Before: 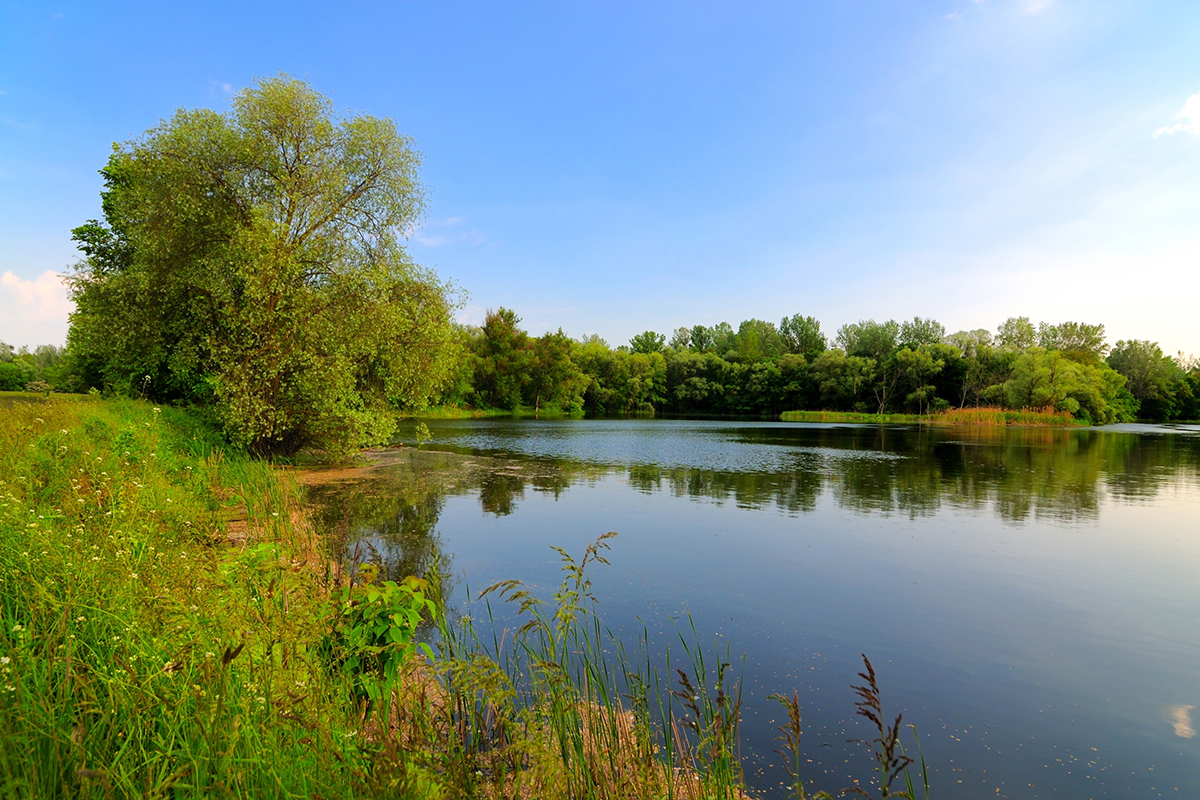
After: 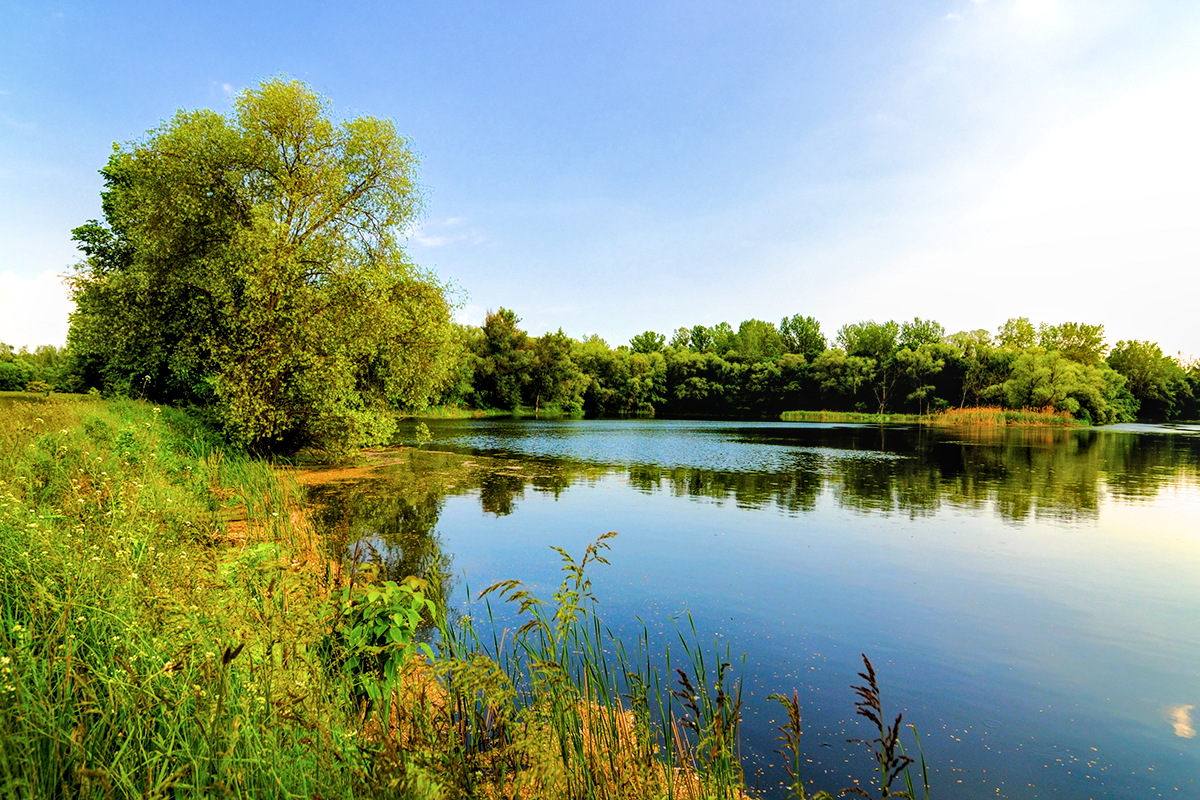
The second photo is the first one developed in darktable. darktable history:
filmic rgb: black relative exposure -8.24 EV, white relative exposure 2.2 EV, target white luminance 99.899%, hardness 7.11, latitude 74.87%, contrast 1.319, highlights saturation mix -2.13%, shadows ↔ highlights balance 29.68%
contrast brightness saturation: saturation -0.055
local contrast: on, module defaults
color balance rgb: highlights gain › luminance 6.378%, highlights gain › chroma 2.551%, highlights gain › hue 90.96°, linear chroma grading › shadows 19.663%, linear chroma grading › highlights 4.002%, linear chroma grading › mid-tones 10.147%, perceptual saturation grading › global saturation 25.658%, perceptual brilliance grading › mid-tones 10.664%, perceptual brilliance grading › shadows 15.037%, global vibrance 31.67%
